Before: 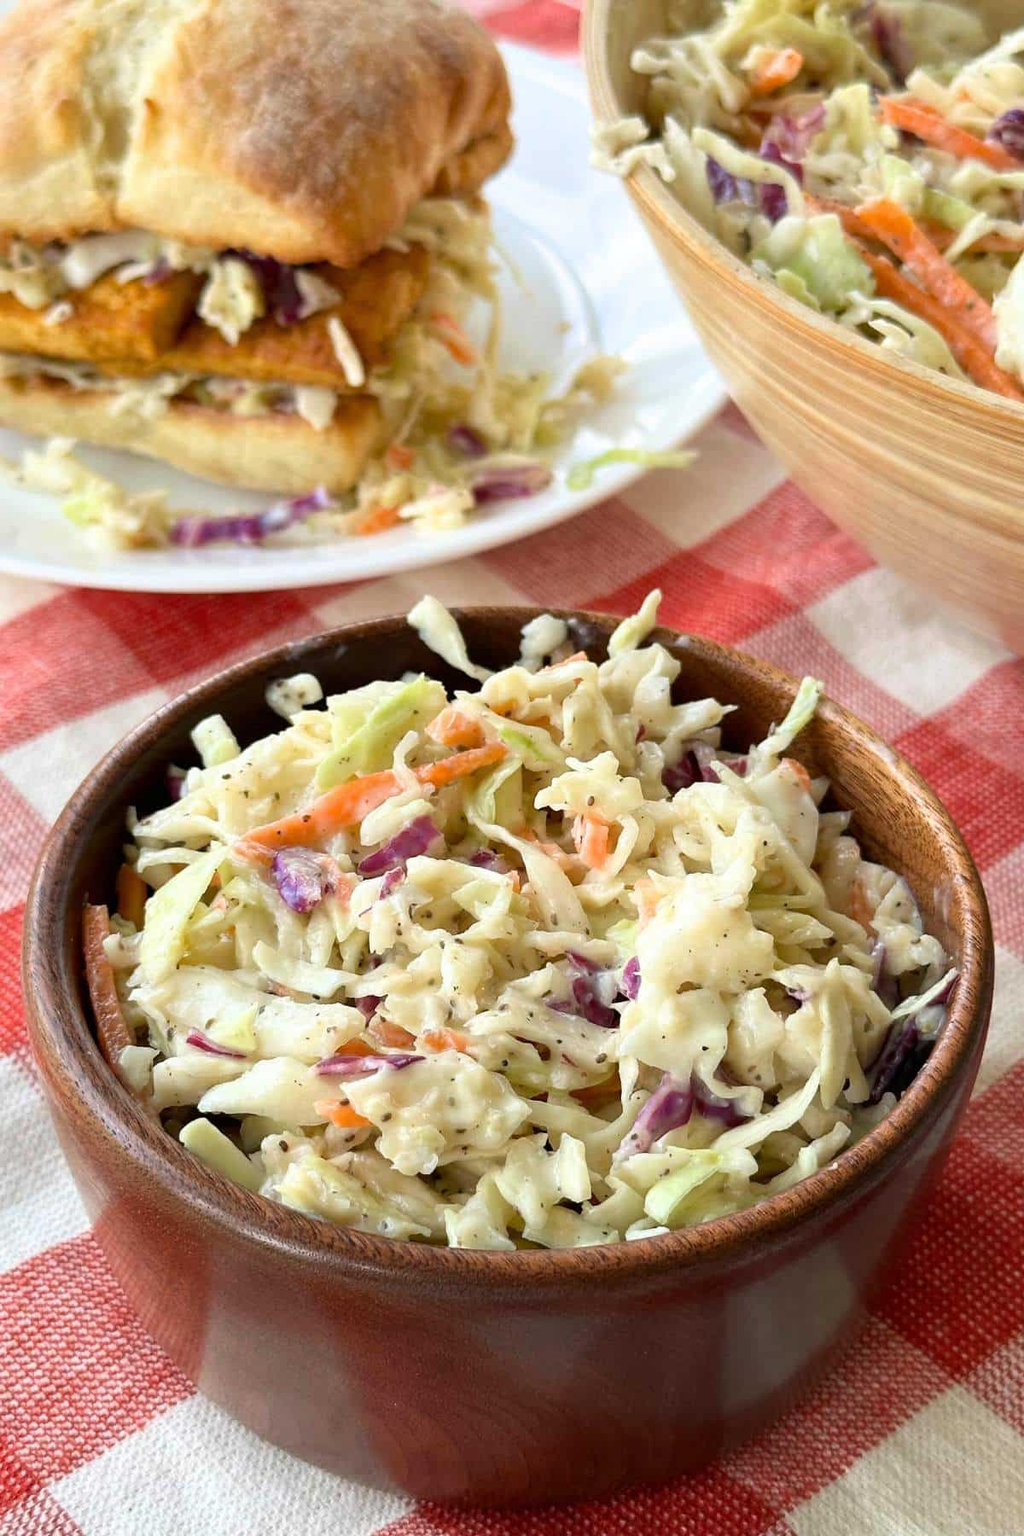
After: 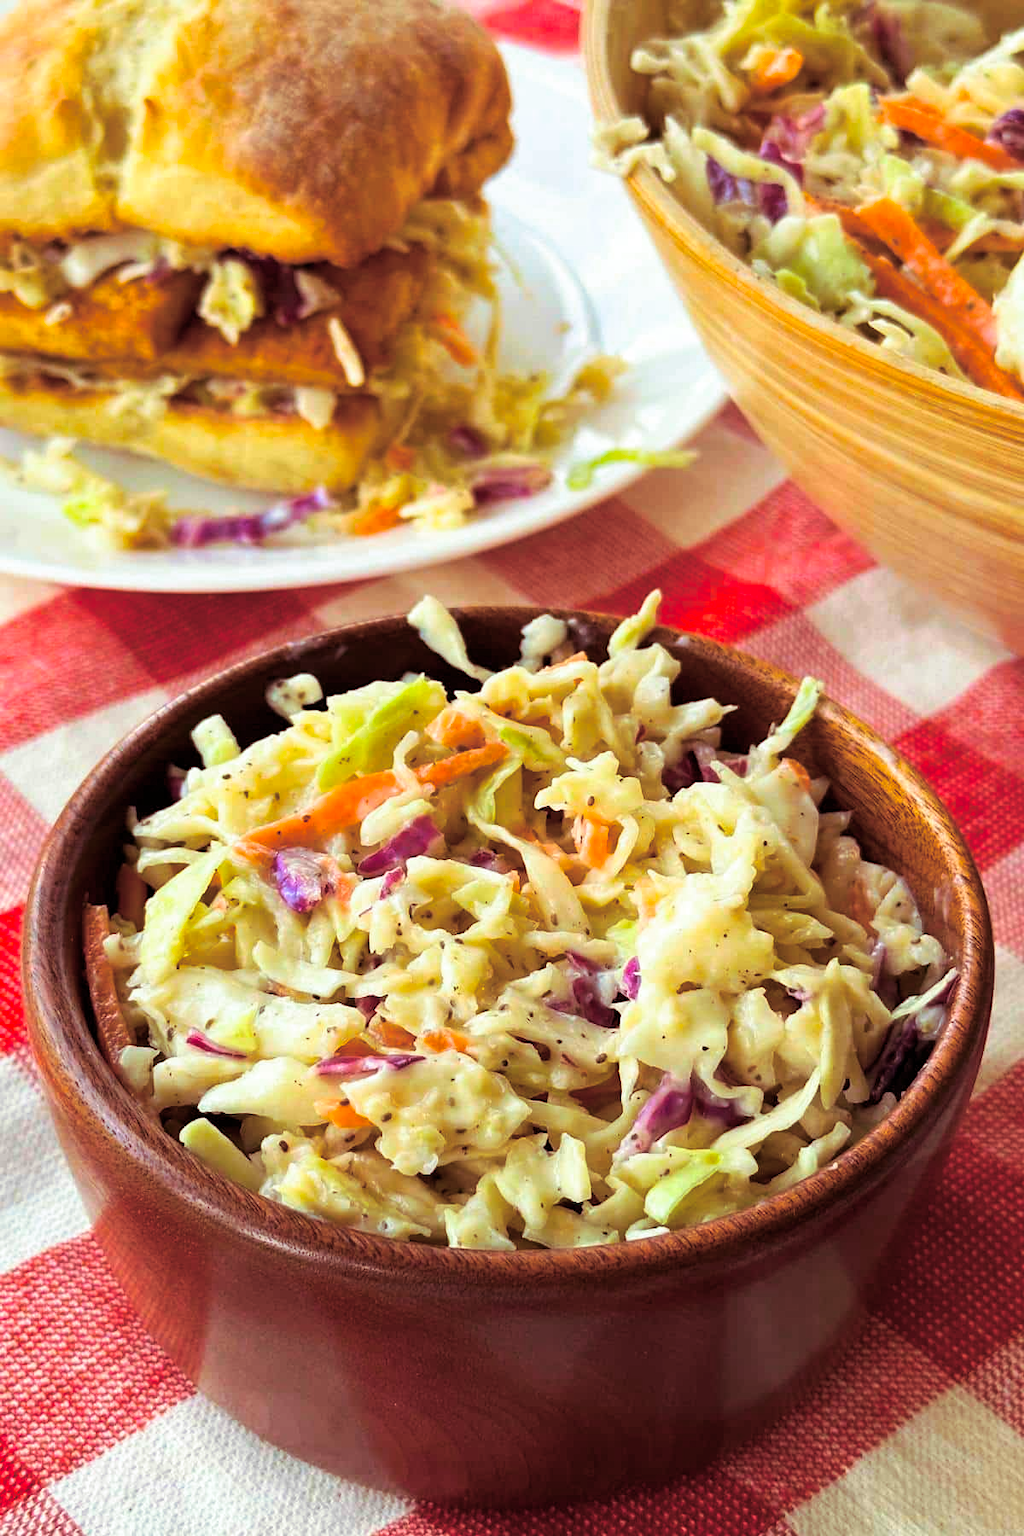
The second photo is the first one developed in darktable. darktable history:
split-toning: on, module defaults
rotate and perspective: automatic cropping original format, crop left 0, crop top 0
levels: mode automatic, black 0.023%, white 99.97%, levels [0.062, 0.494, 0.925]
contrast brightness saturation: contrast 0.04, saturation 0.16
color balance rgb: linear chroma grading › global chroma 15%, perceptual saturation grading › global saturation 30%
